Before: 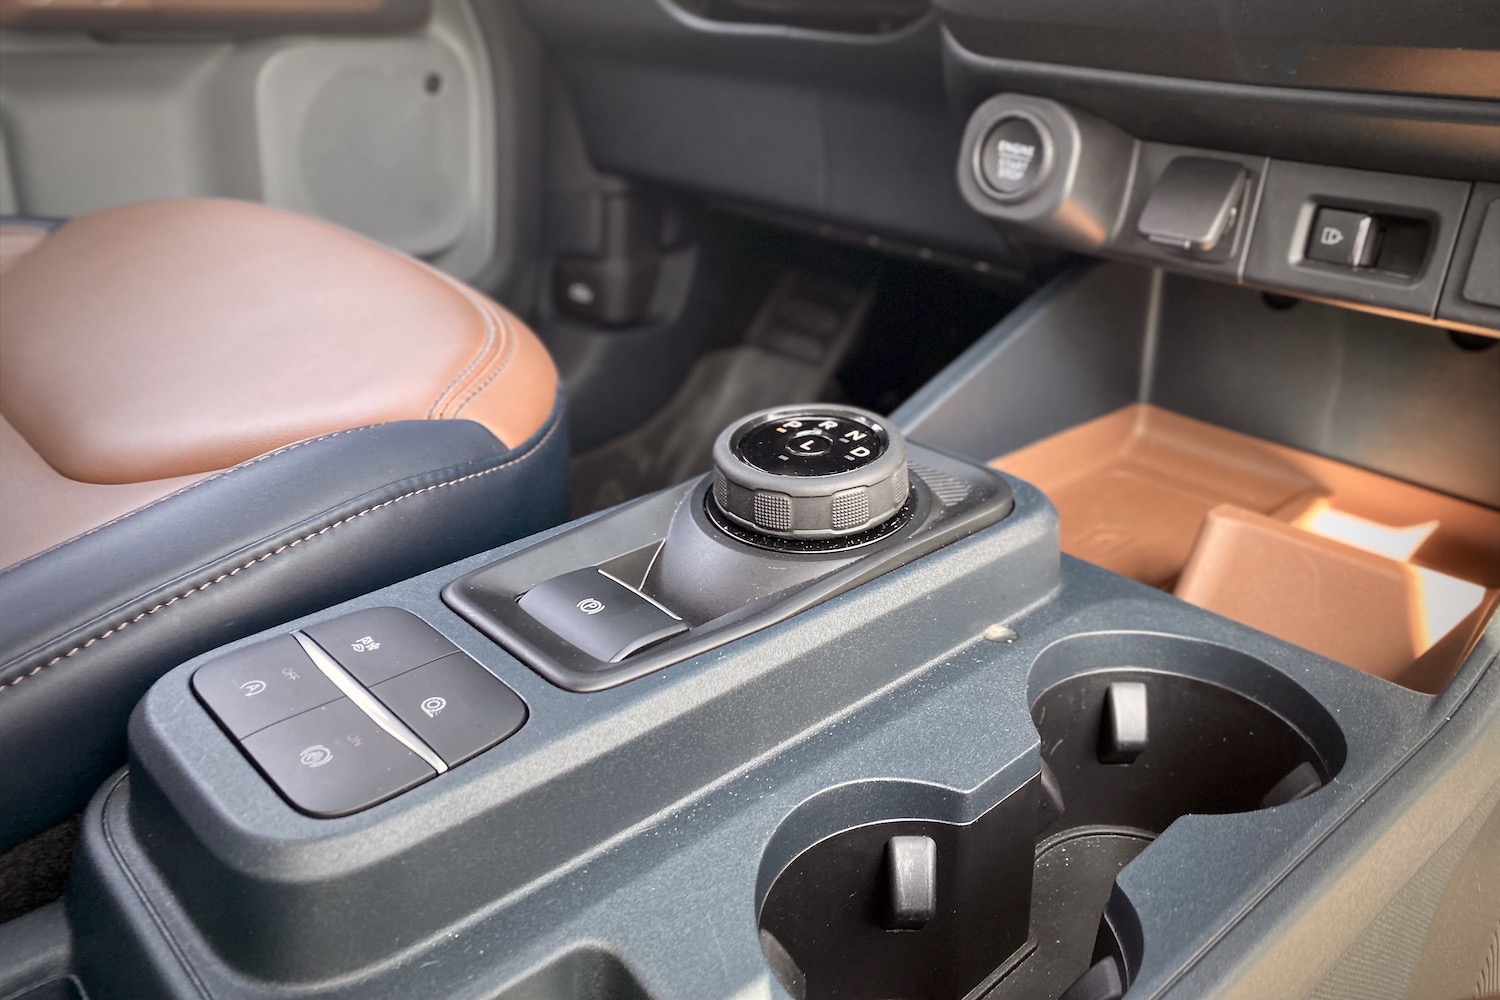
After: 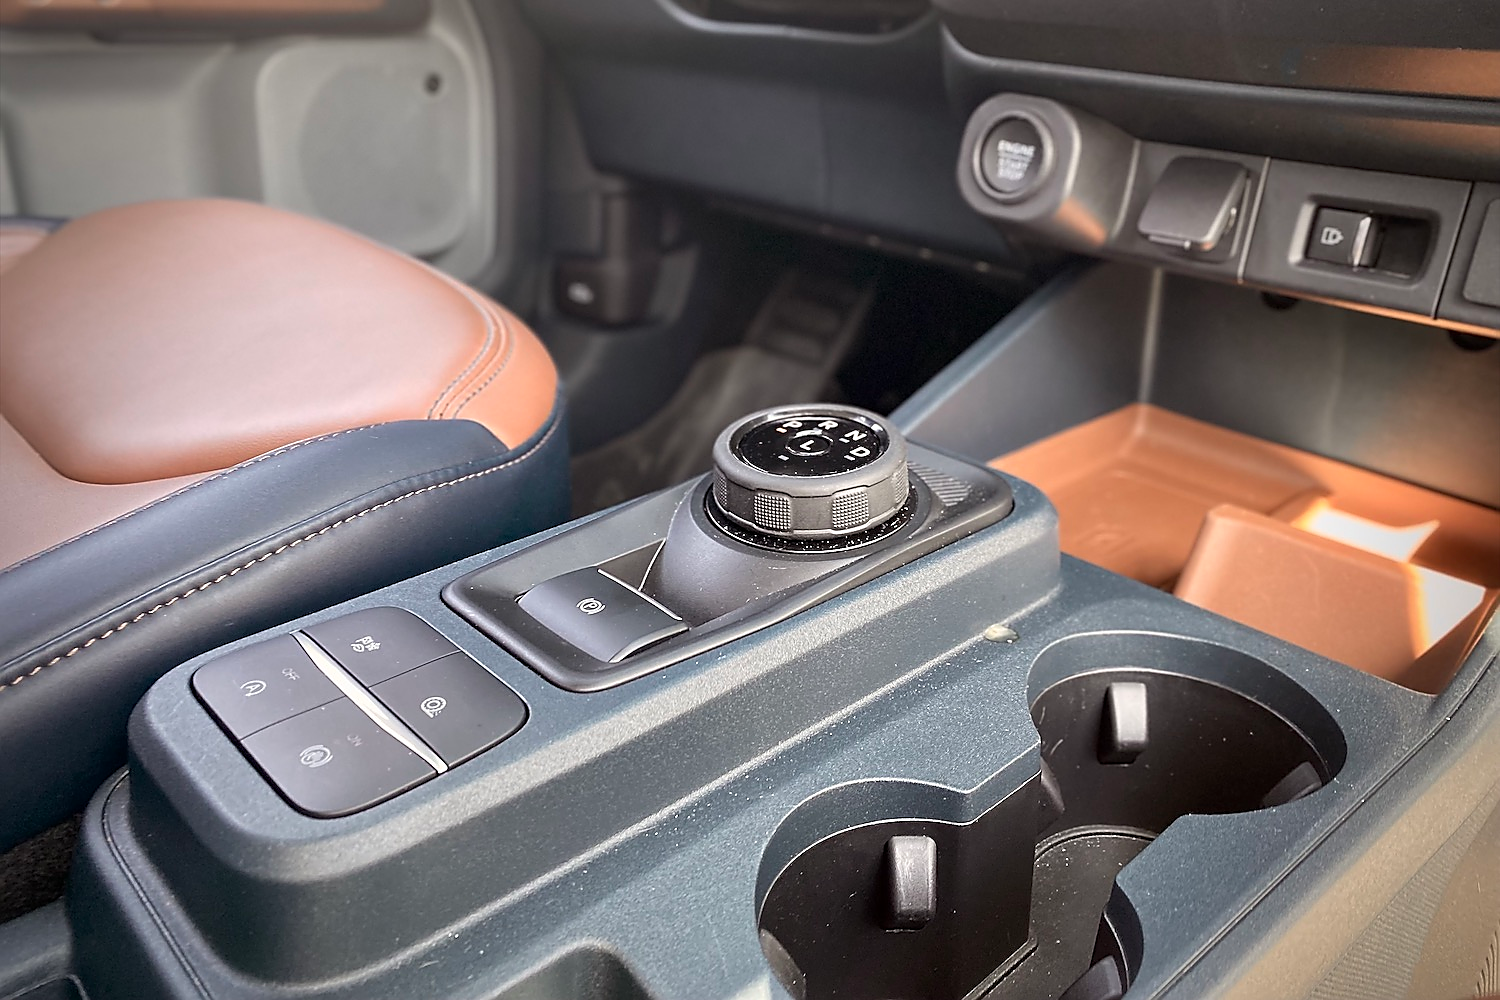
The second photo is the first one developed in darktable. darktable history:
sharpen: radius 1.394, amount 1.266, threshold 0.841
